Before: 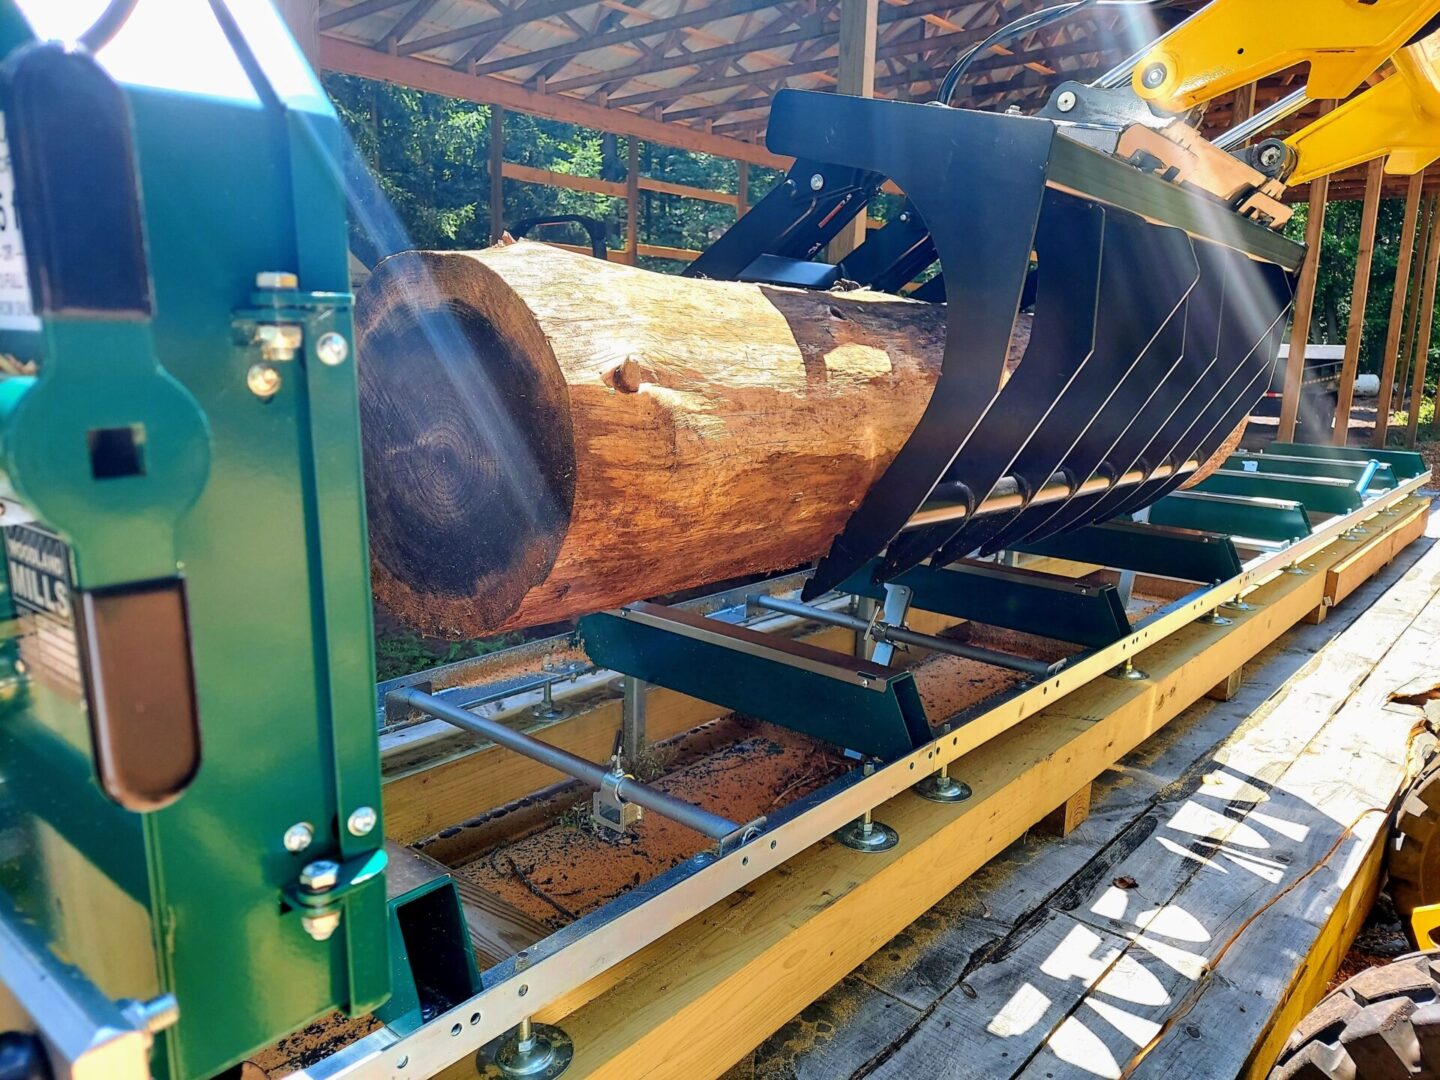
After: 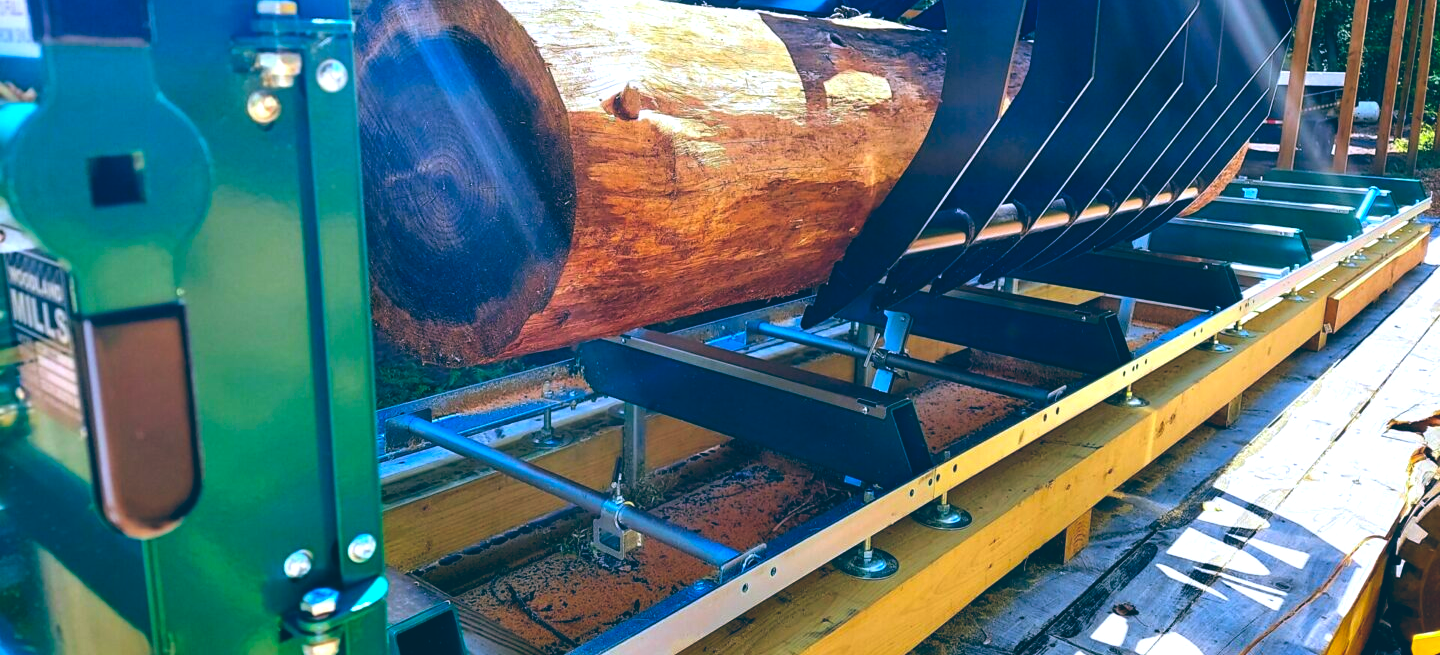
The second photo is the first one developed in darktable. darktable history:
color balance: lift [1.016, 0.983, 1, 1.017], gamma [0.958, 1, 1, 1], gain [0.981, 1.007, 0.993, 1.002], input saturation 118.26%, contrast 13.43%, contrast fulcrum 21.62%, output saturation 82.76%
color correction: saturation 1.32
white balance: red 0.967, blue 1.119, emerald 0.756
crop and rotate: top 25.357%, bottom 13.942%
